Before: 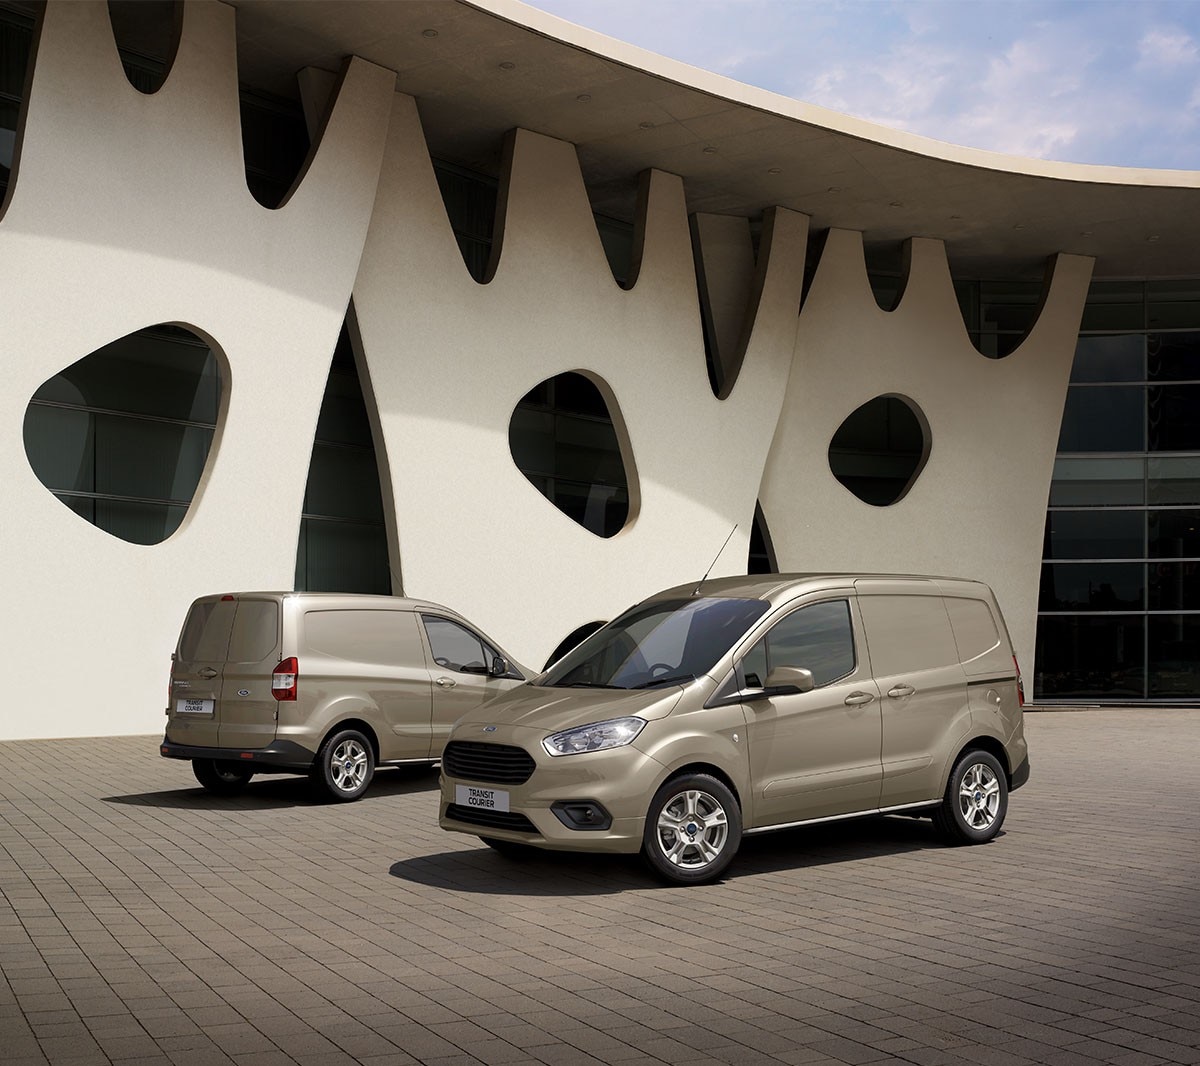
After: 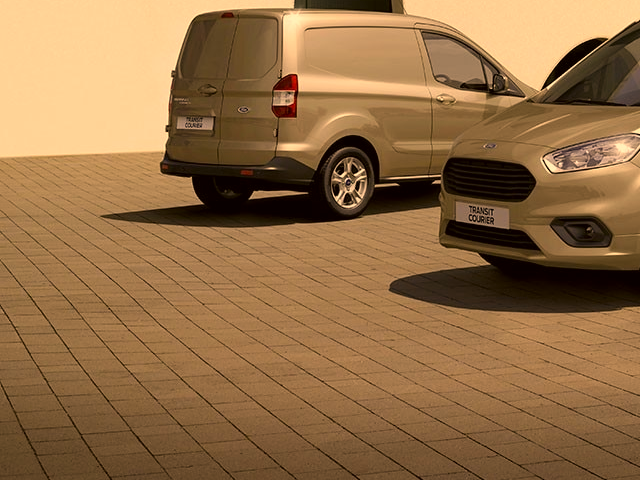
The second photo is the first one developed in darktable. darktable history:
color correction: highlights a* 17.94, highlights b* 35.39, shadows a* 1.48, shadows b* 6.42, saturation 1.01
crop and rotate: top 54.778%, right 46.61%, bottom 0.159%
